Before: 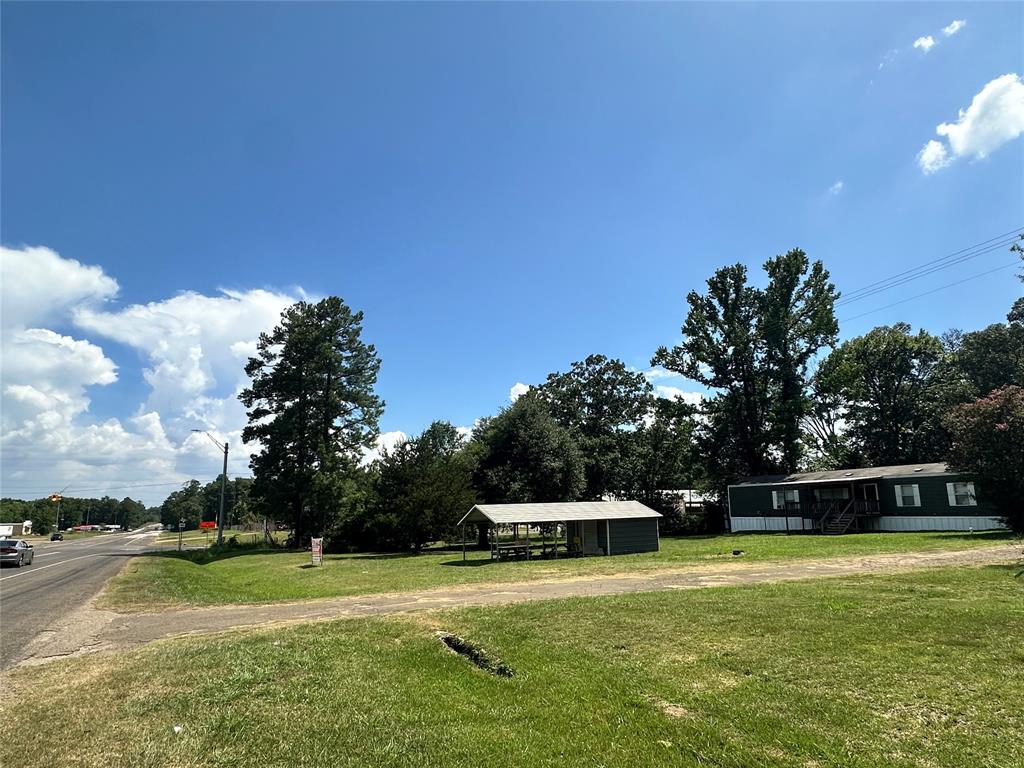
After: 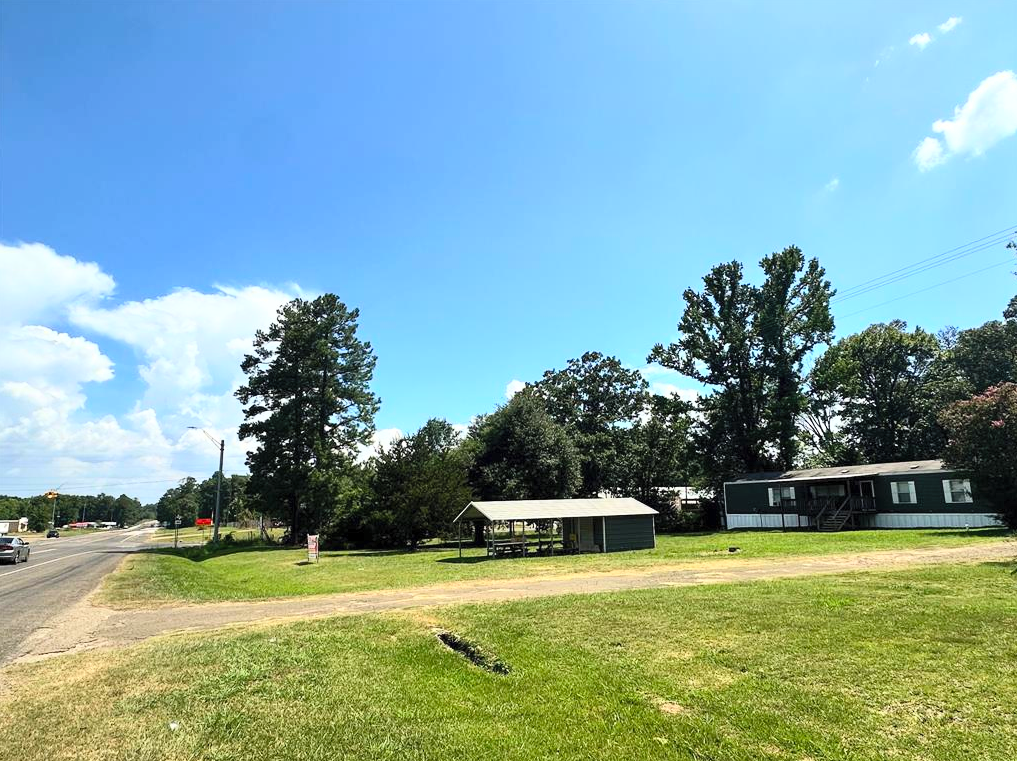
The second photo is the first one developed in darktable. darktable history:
contrast brightness saturation: contrast 0.24, brightness 0.26, saturation 0.39
crop: left 0.434%, top 0.485%, right 0.244%, bottom 0.386%
color zones: curves: ch0 [(0, 0.613) (0.01, 0.613) (0.245, 0.448) (0.498, 0.529) (0.642, 0.665) (0.879, 0.777) (0.99, 0.613)]; ch1 [(0, 0) (0.143, 0) (0.286, 0) (0.429, 0) (0.571, 0) (0.714, 0) (0.857, 0)], mix -93.41%
